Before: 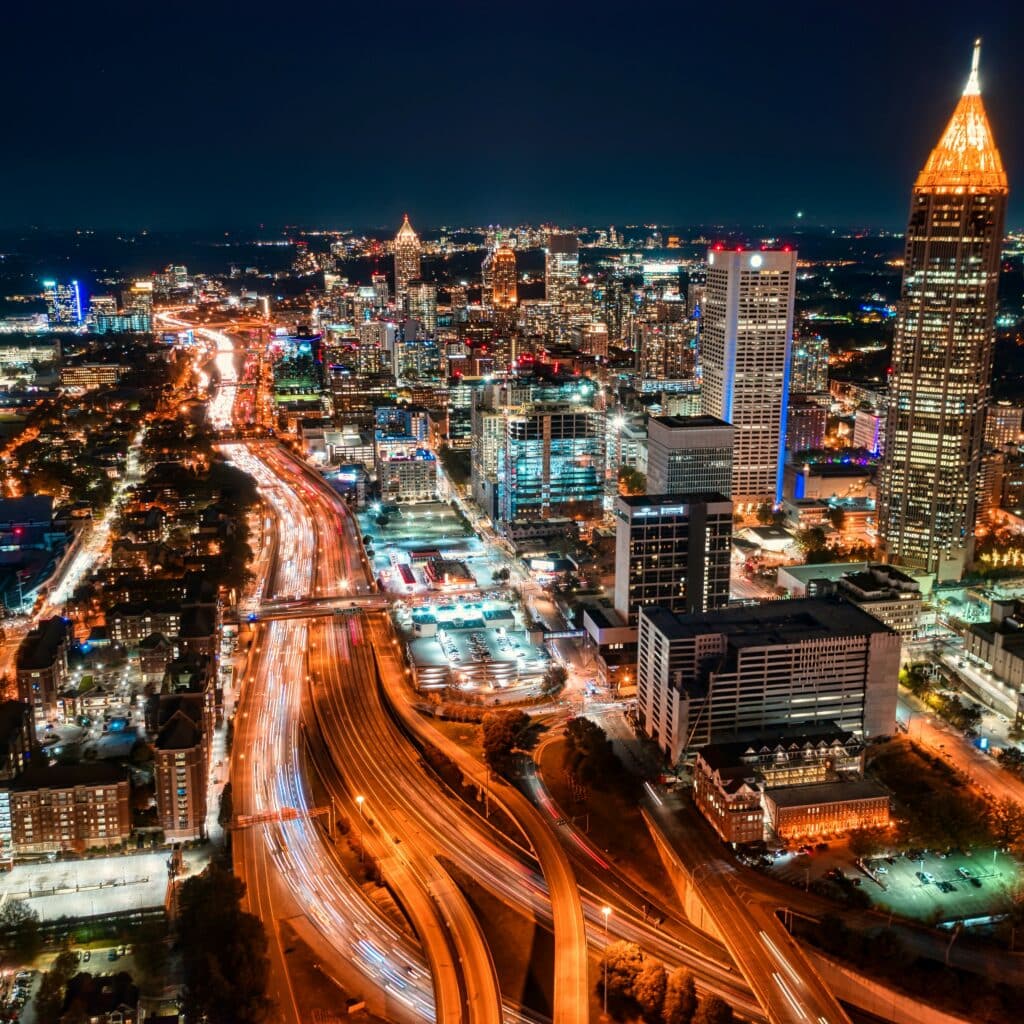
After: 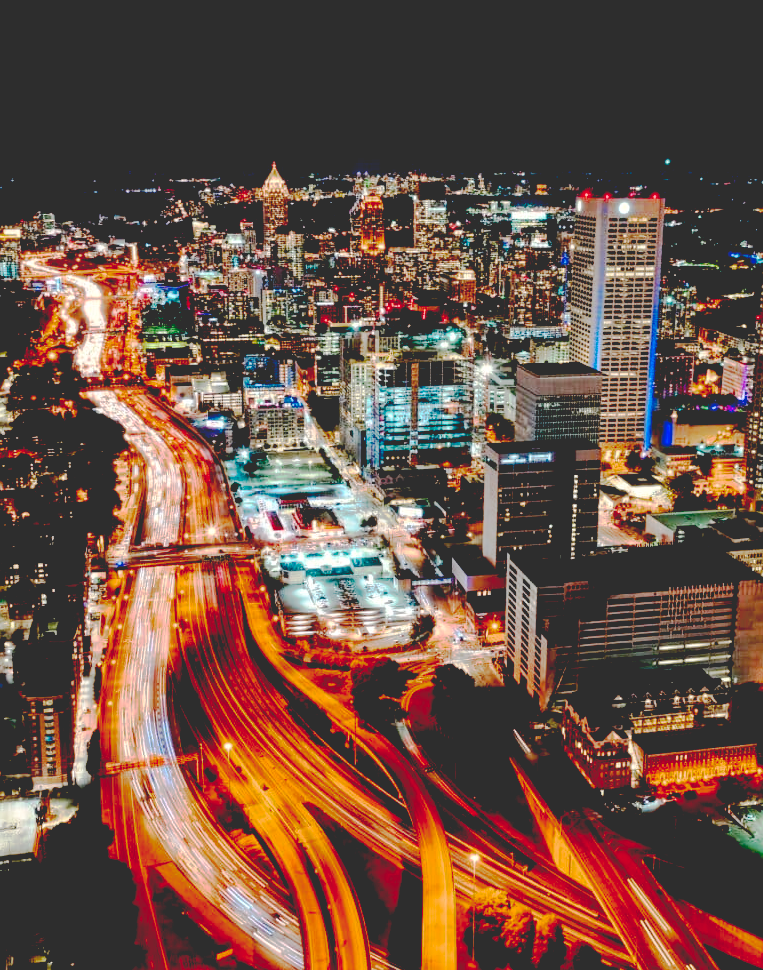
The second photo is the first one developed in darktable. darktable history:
crop and rotate: left 12.948%, top 5.234%, right 12.523%
base curve: curves: ch0 [(0.065, 0.026) (0.236, 0.358) (0.53, 0.546) (0.777, 0.841) (0.924, 0.992)], preserve colors none
